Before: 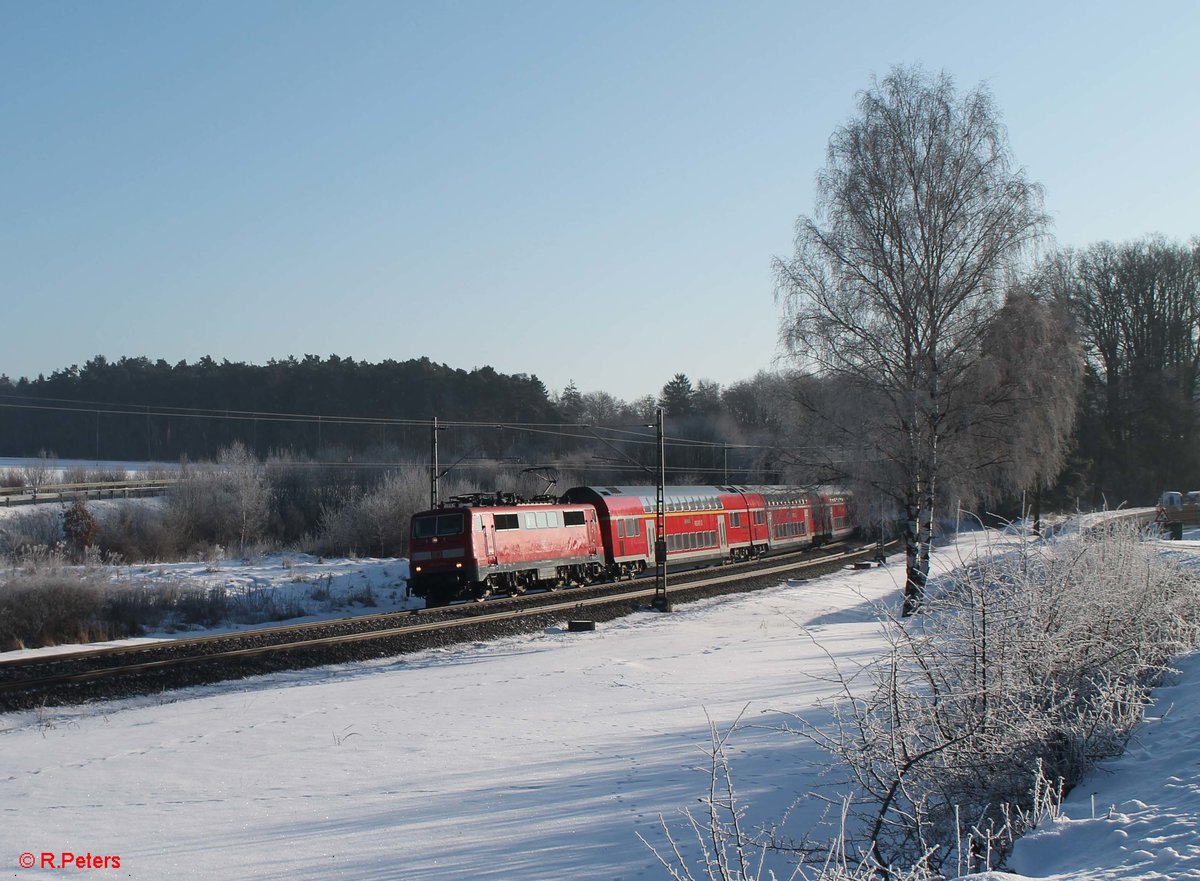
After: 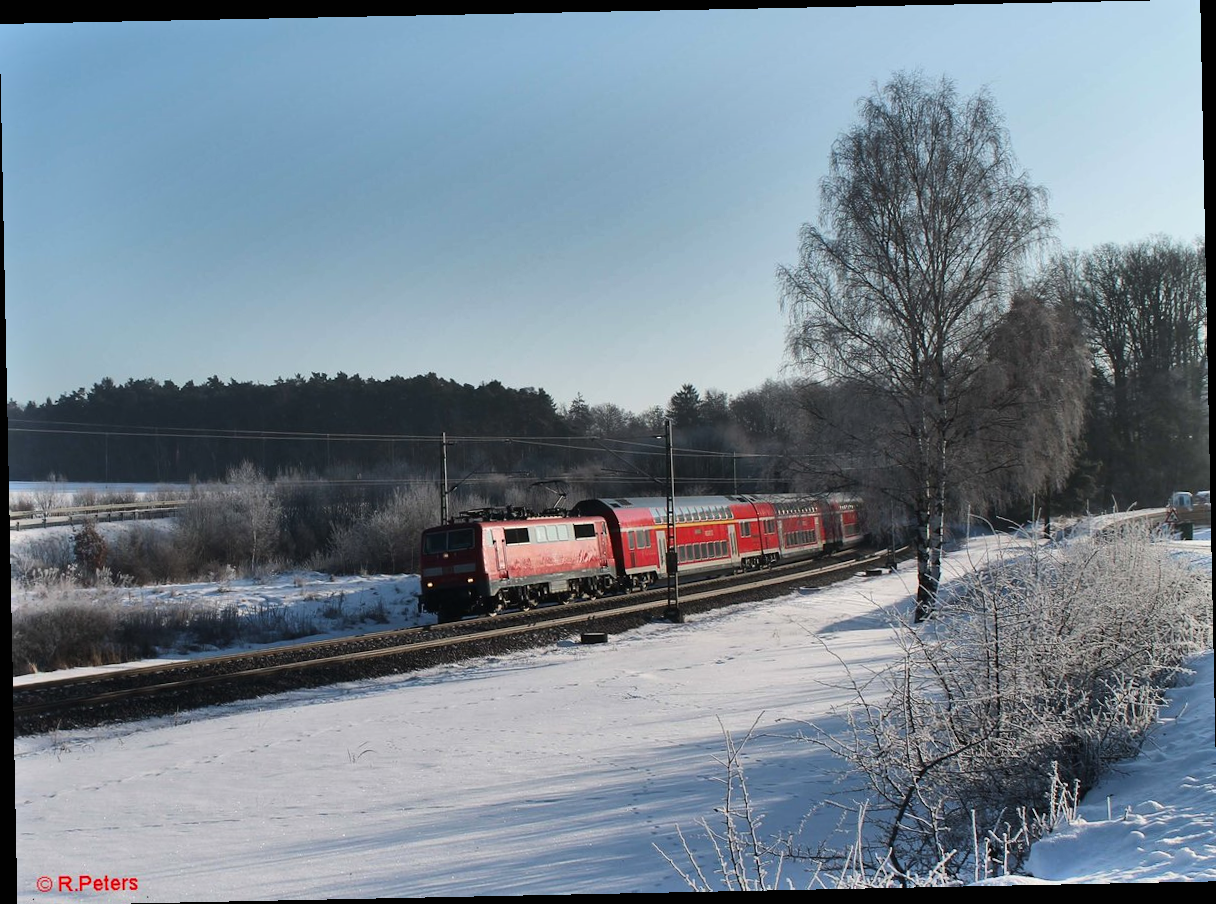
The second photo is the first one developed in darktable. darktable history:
shadows and highlights: shadows 80.73, white point adjustment -9.07, highlights -61.46, soften with gaussian
white balance: emerald 1
rotate and perspective: rotation -1.17°, automatic cropping off
exposure: black level correction 0, compensate exposure bias true, compensate highlight preservation false
tone equalizer: -8 EV -0.417 EV, -7 EV -0.389 EV, -6 EV -0.333 EV, -5 EV -0.222 EV, -3 EV 0.222 EV, -2 EV 0.333 EV, -1 EV 0.389 EV, +0 EV 0.417 EV, edges refinement/feathering 500, mask exposure compensation -1.57 EV, preserve details no
